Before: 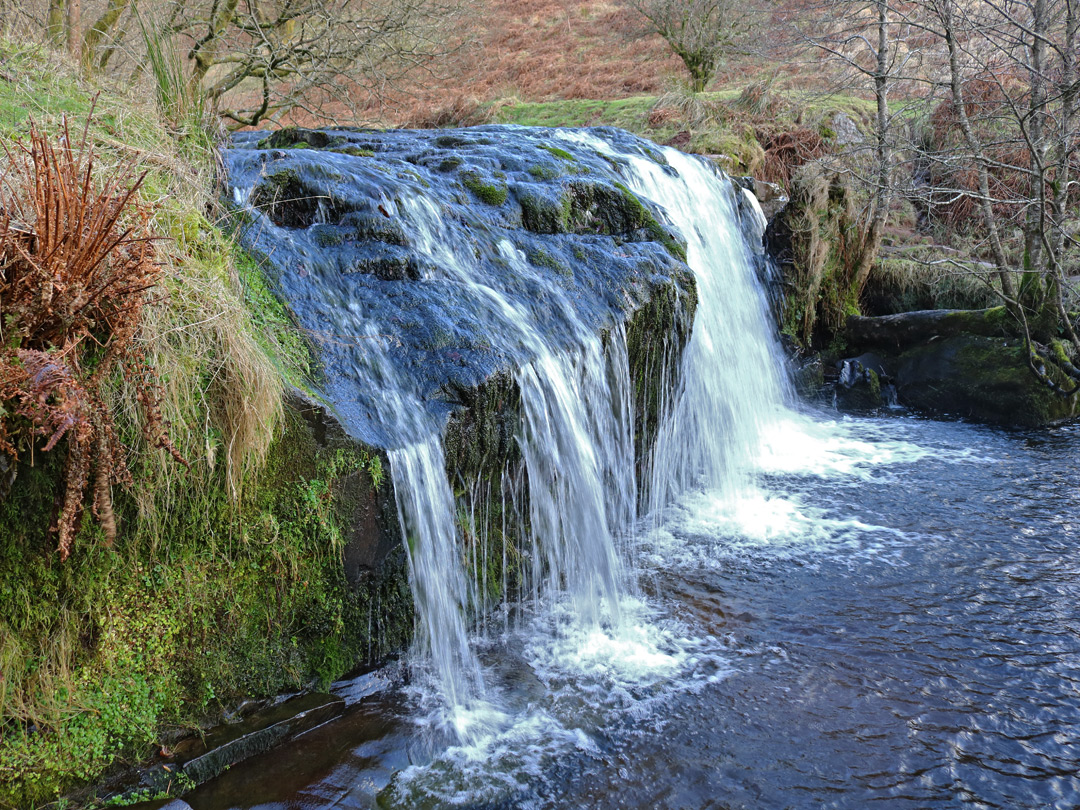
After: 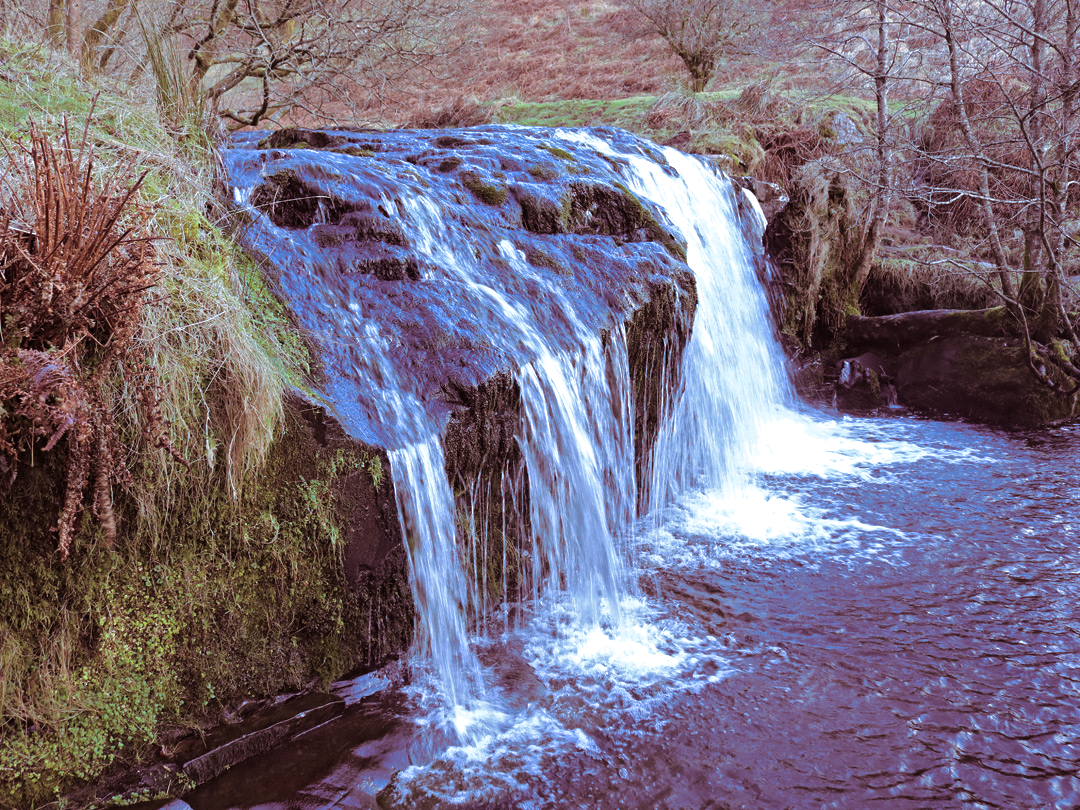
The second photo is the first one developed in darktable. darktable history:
white balance: red 0.948, green 1.02, blue 1.176
split-toning: on, module defaults
